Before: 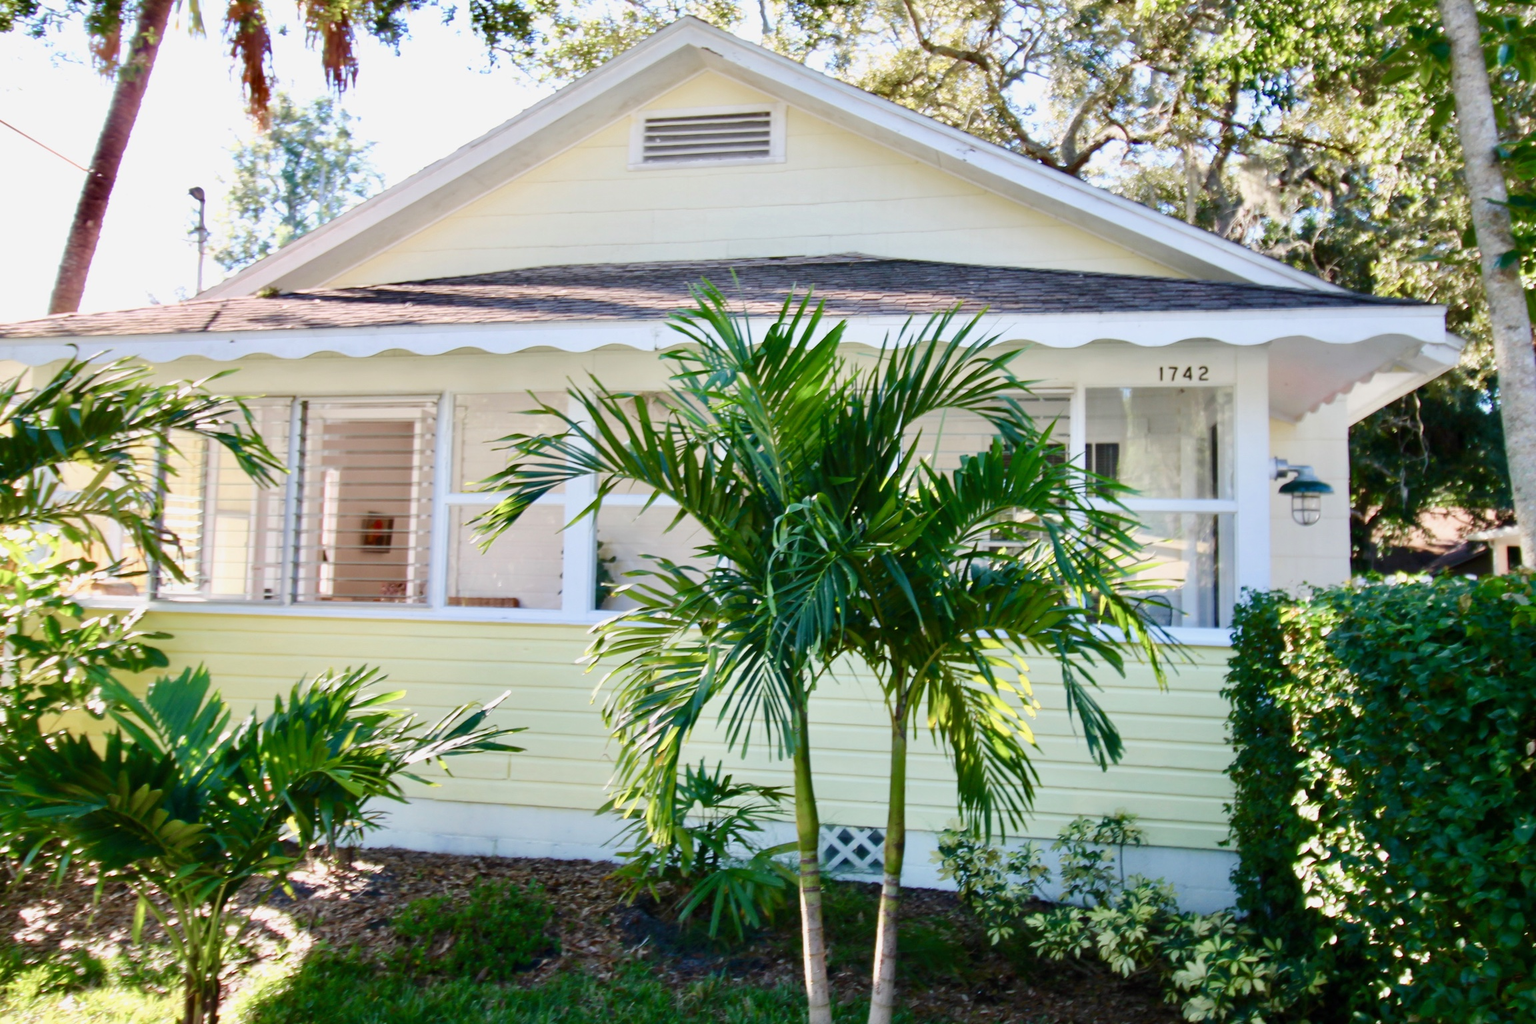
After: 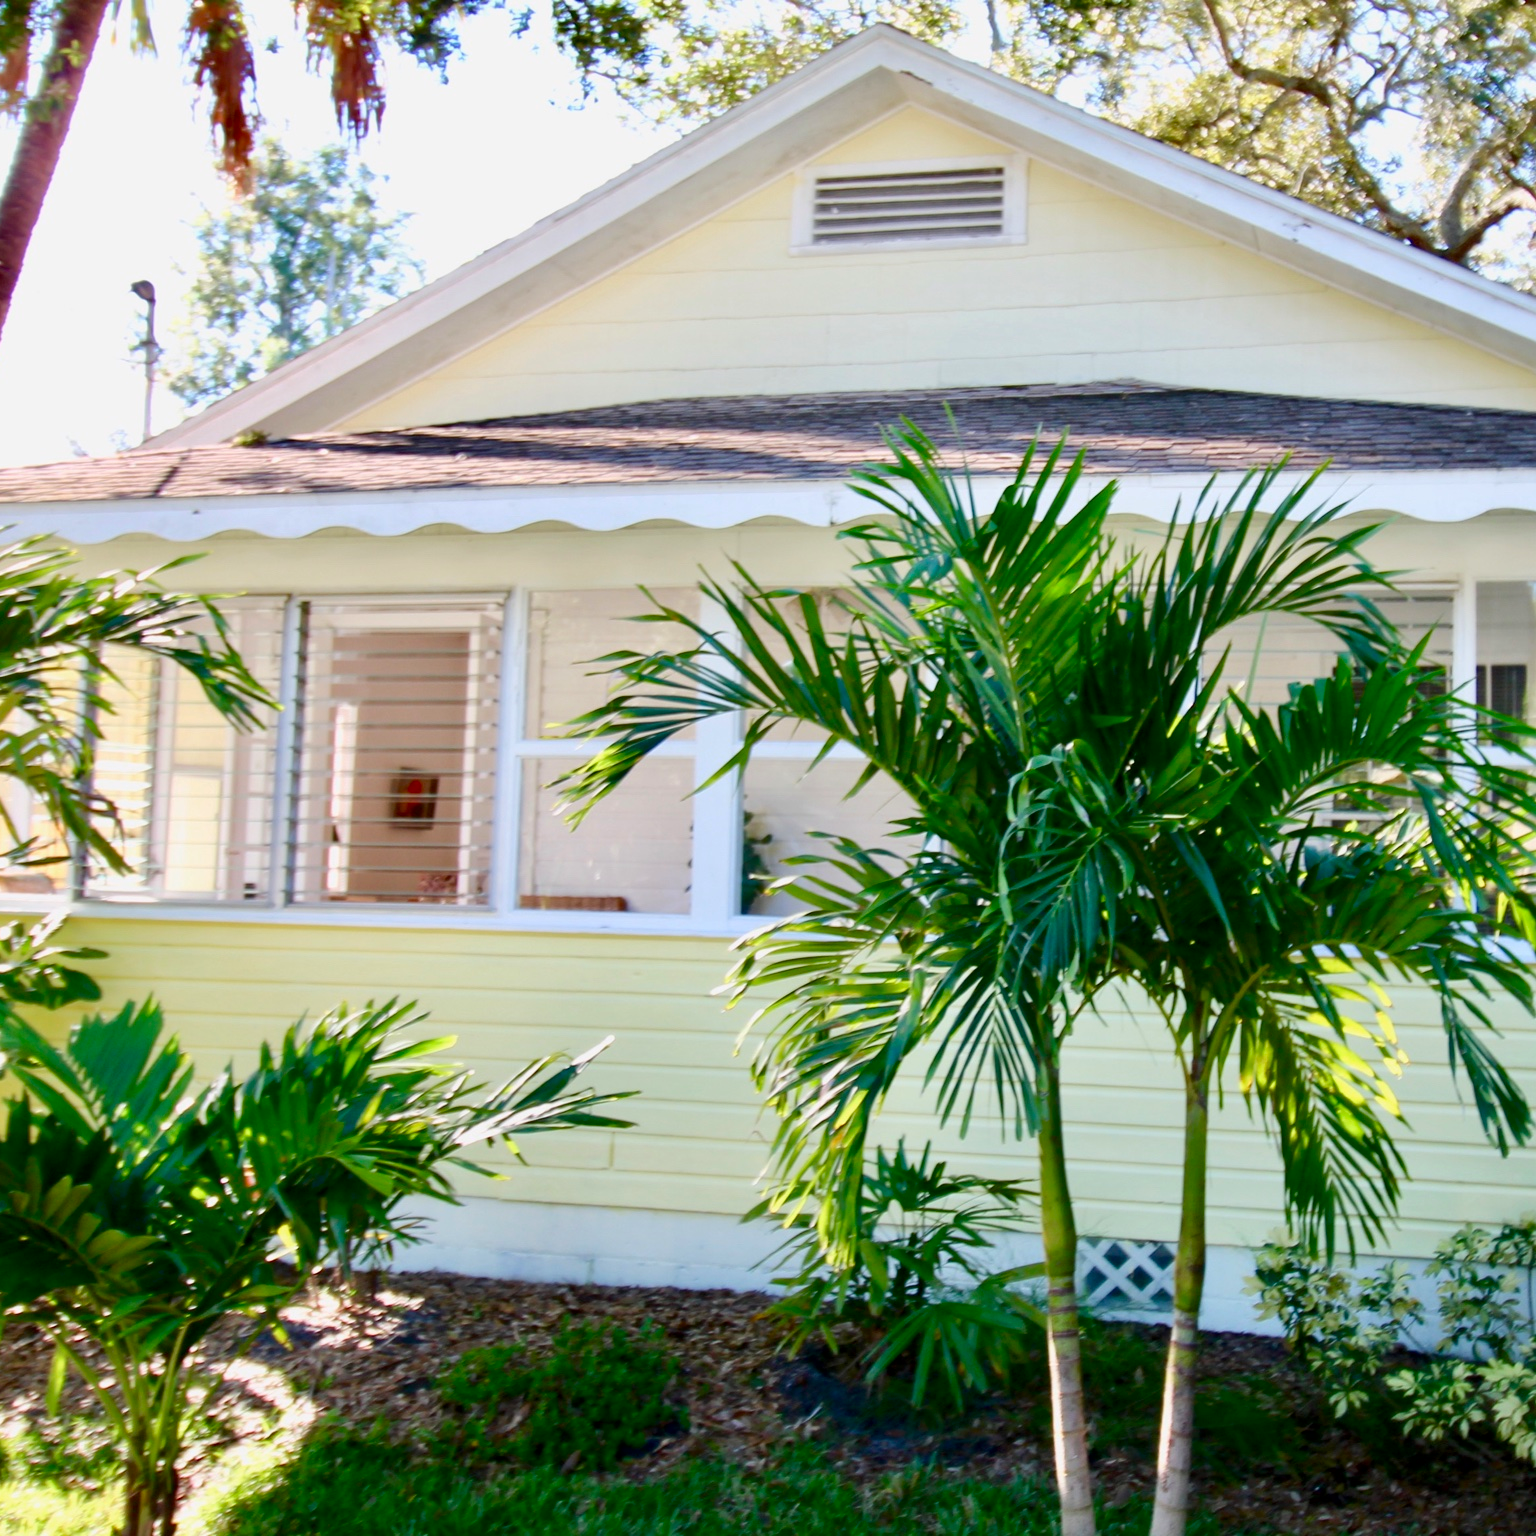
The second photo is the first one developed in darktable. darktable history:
crop and rotate: left 6.617%, right 26.717%
contrast brightness saturation: contrast 0.04, saturation 0.16
